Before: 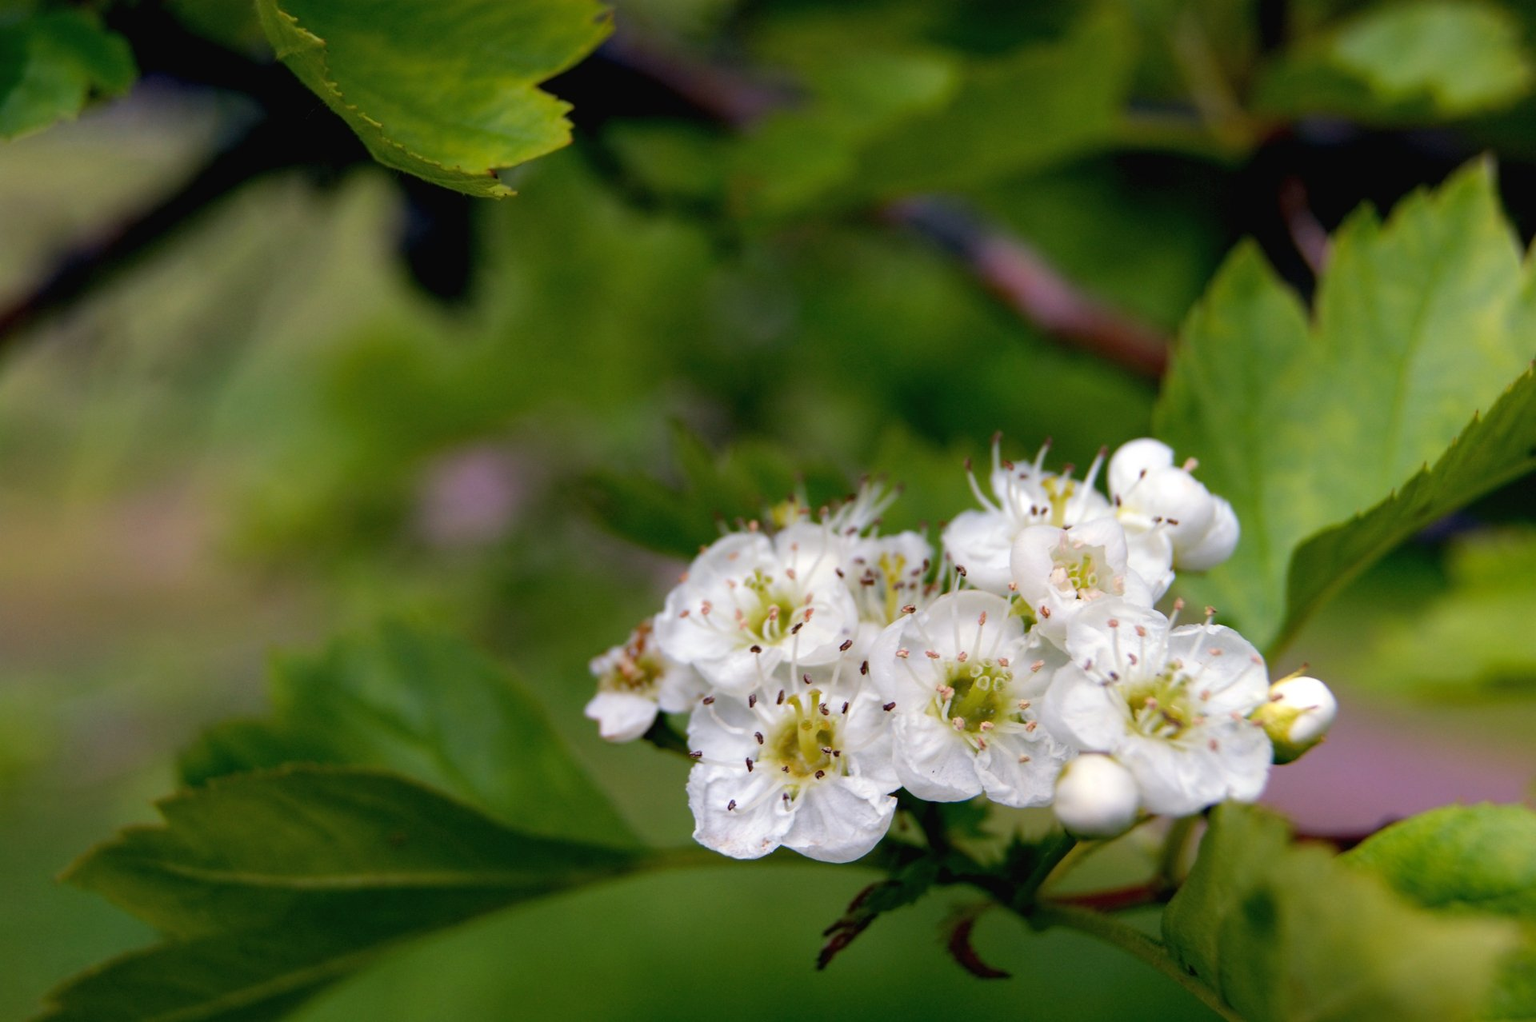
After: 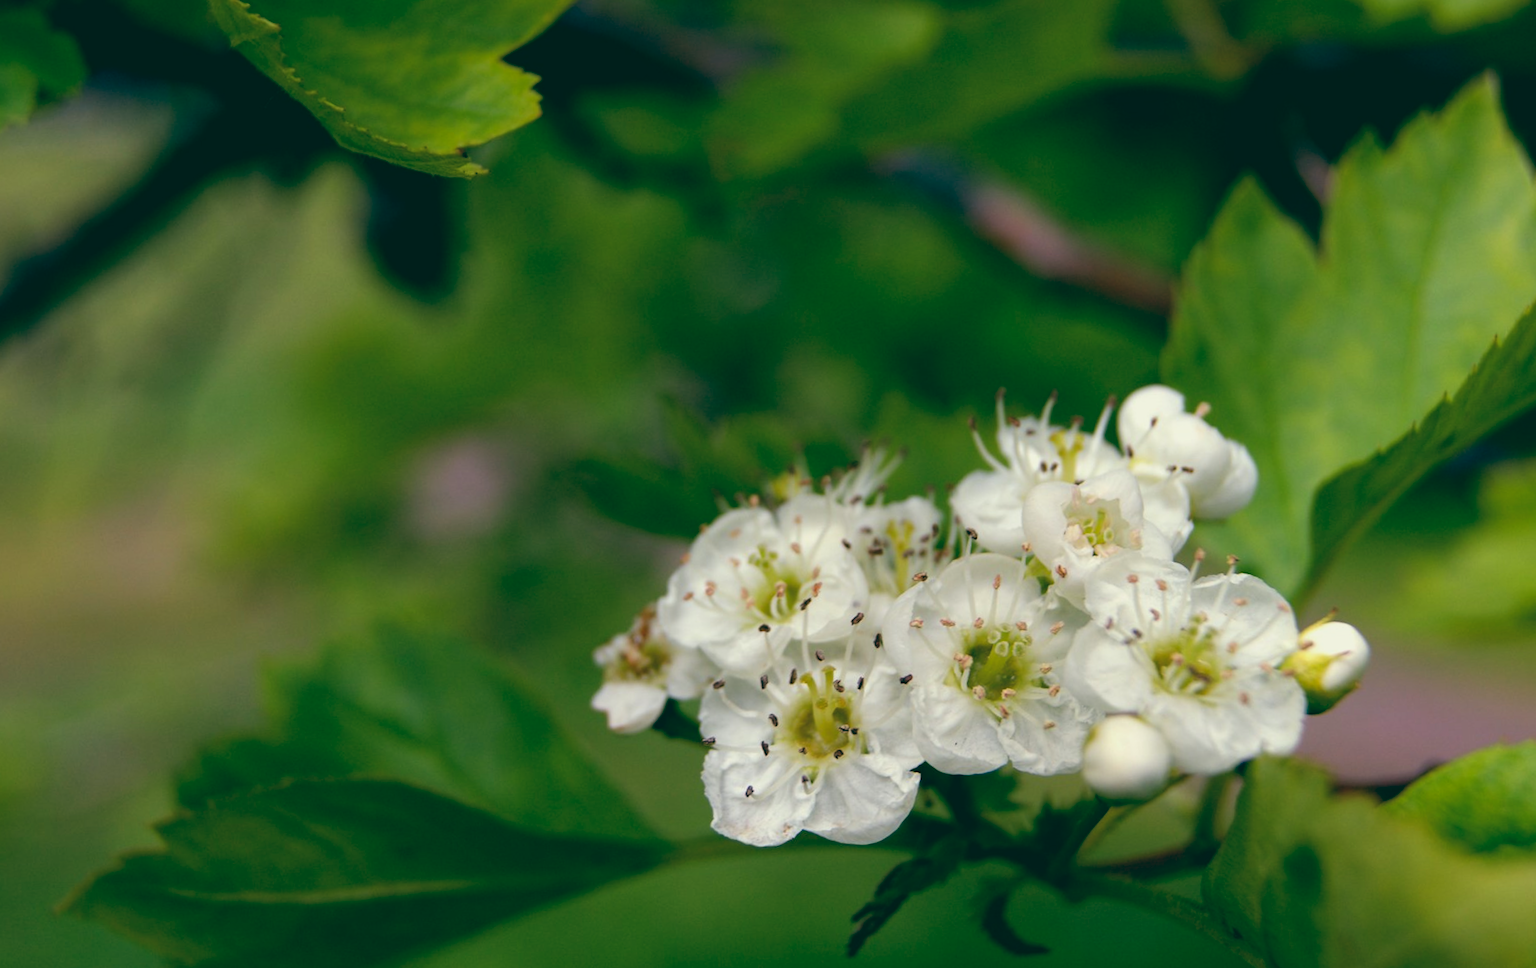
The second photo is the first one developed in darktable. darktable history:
color balance: lift [1.005, 0.99, 1.007, 1.01], gamma [1, 1.034, 1.032, 0.966], gain [0.873, 1.055, 1.067, 0.933]
rotate and perspective: rotation -3.52°, crop left 0.036, crop right 0.964, crop top 0.081, crop bottom 0.919
